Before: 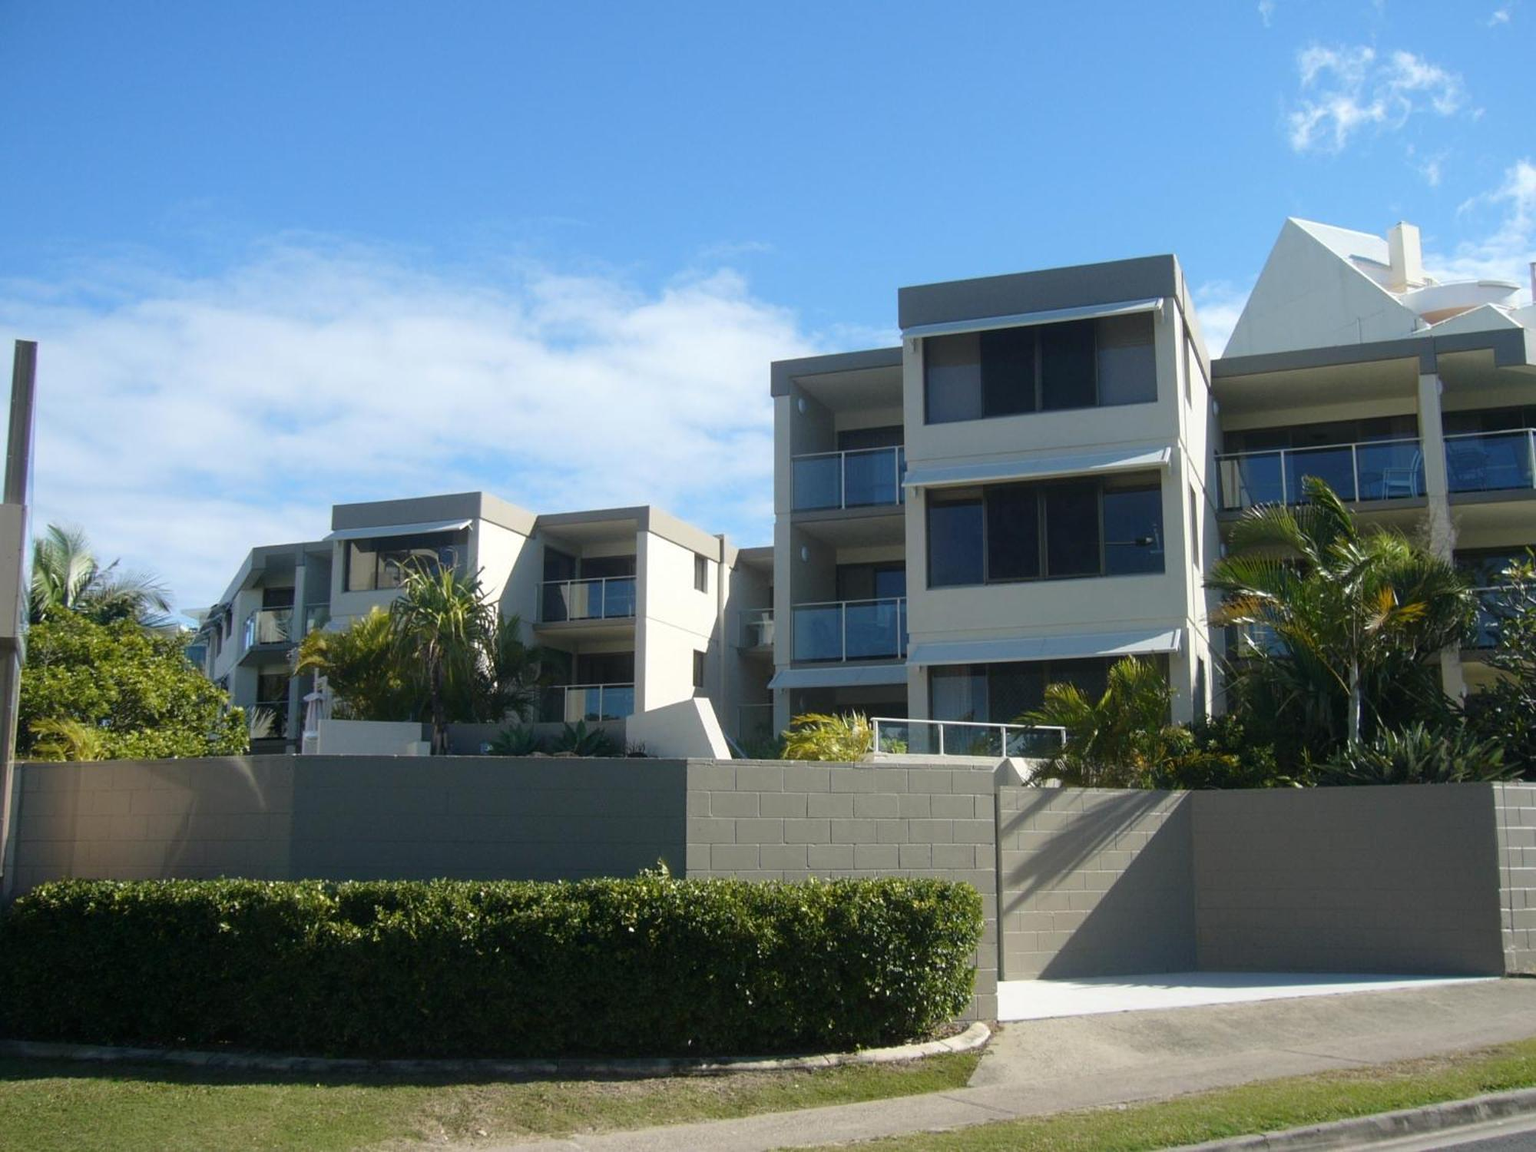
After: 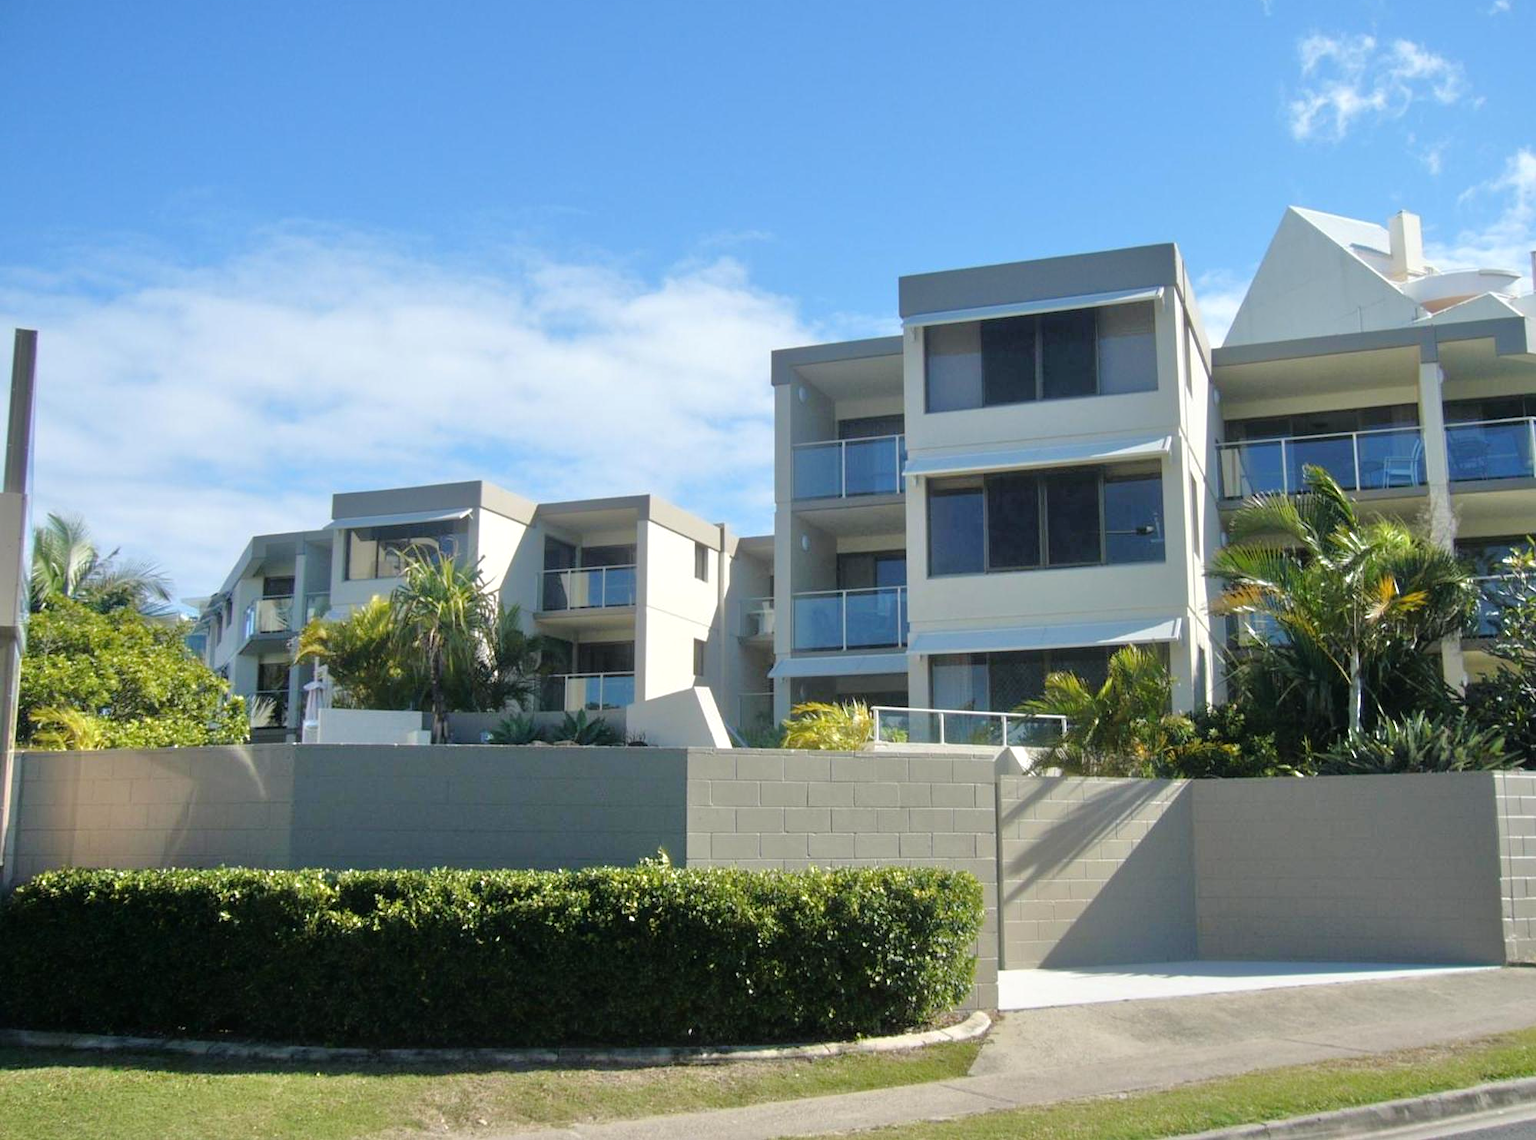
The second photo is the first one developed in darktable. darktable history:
crop: top 1.049%, right 0.001%
tone equalizer: -7 EV 0.15 EV, -6 EV 0.6 EV, -5 EV 1.15 EV, -4 EV 1.33 EV, -3 EV 1.15 EV, -2 EV 0.6 EV, -1 EV 0.15 EV, mask exposure compensation -0.5 EV
